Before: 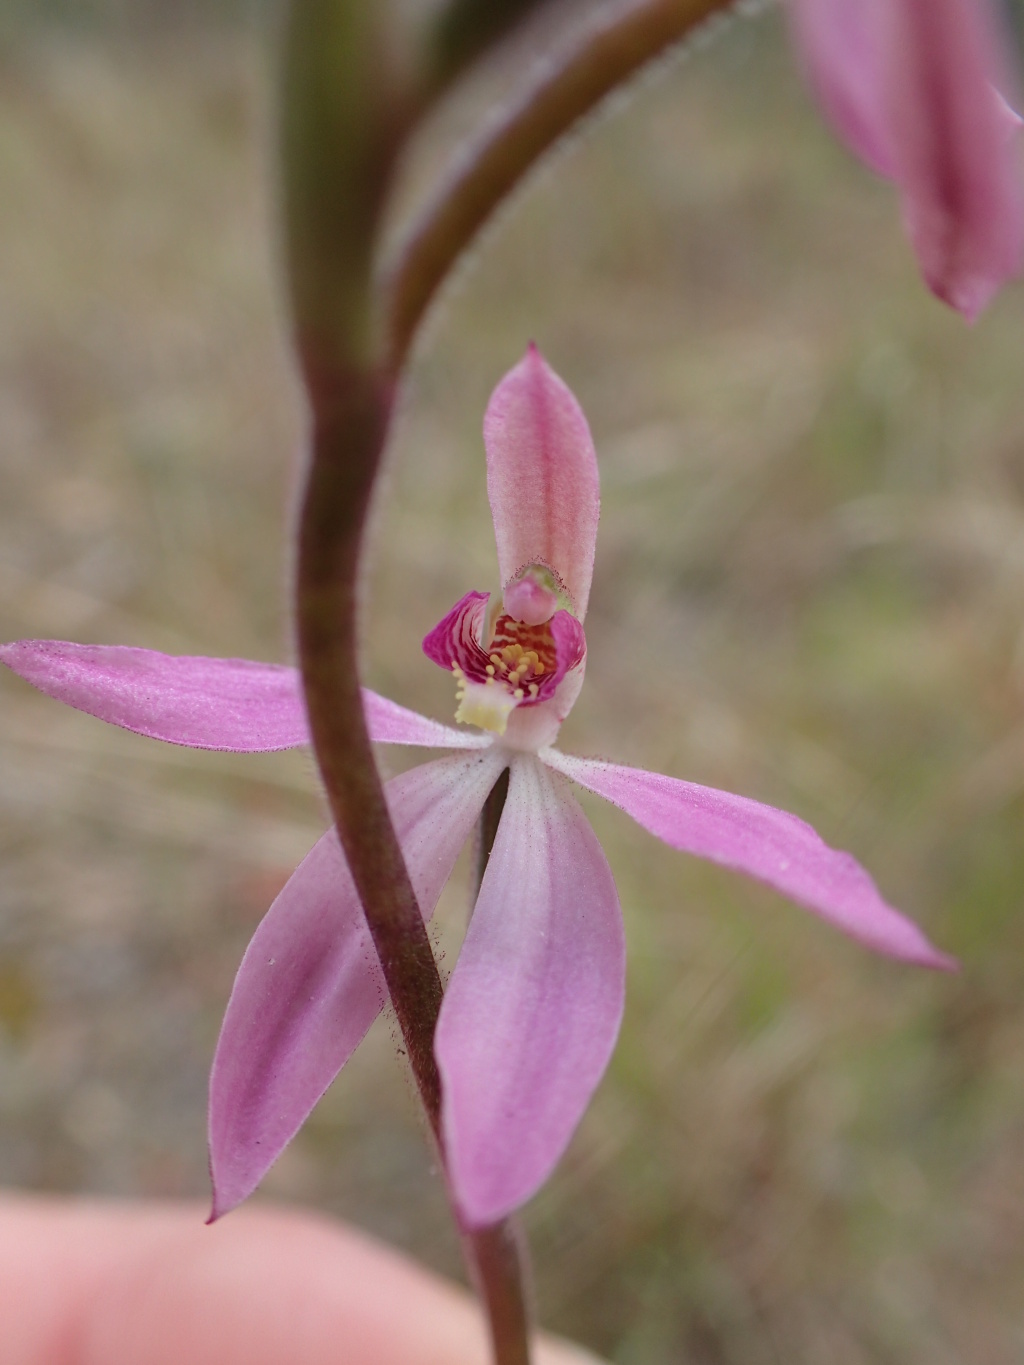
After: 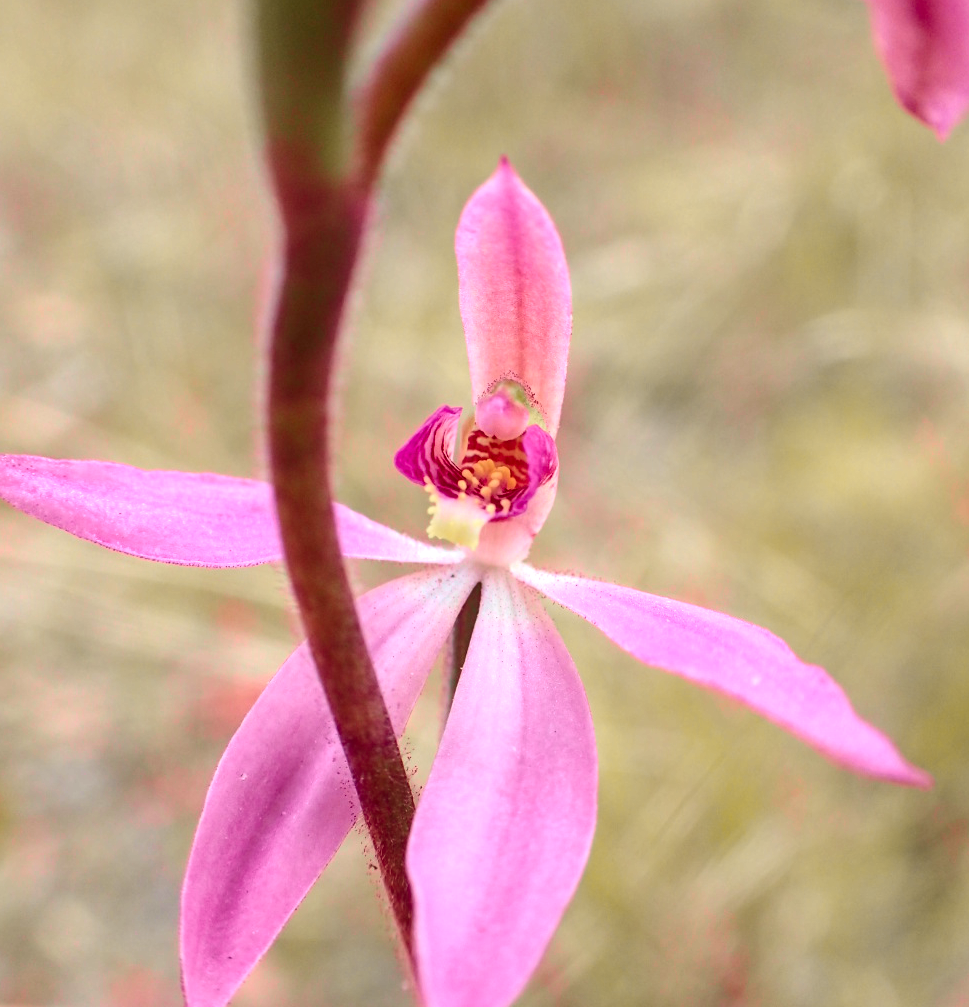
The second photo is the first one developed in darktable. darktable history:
exposure: exposure 0.491 EV, compensate highlight preservation false
crop and rotate: left 2.786%, top 13.588%, right 2.494%, bottom 12.575%
local contrast: detail 110%
color balance rgb: linear chroma grading › shadows -6.846%, linear chroma grading › highlights -7.011%, linear chroma grading › global chroma -10.621%, linear chroma grading › mid-tones -8.166%, perceptual saturation grading › global saturation 29.591%, perceptual brilliance grading › highlights 9.373%, perceptual brilliance grading › mid-tones 5.276%
tone curve: curves: ch0 [(0, 0.036) (0.119, 0.115) (0.466, 0.498) (0.715, 0.767) (0.817, 0.865) (1, 0.998)]; ch1 [(0, 0) (0.377, 0.424) (0.442, 0.491) (0.487, 0.502) (0.514, 0.512) (0.536, 0.577) (0.66, 0.724) (1, 1)]; ch2 [(0, 0) (0.38, 0.405) (0.463, 0.443) (0.492, 0.486) (0.526, 0.541) (0.578, 0.598) (1, 1)], color space Lab, independent channels, preserve colors none
